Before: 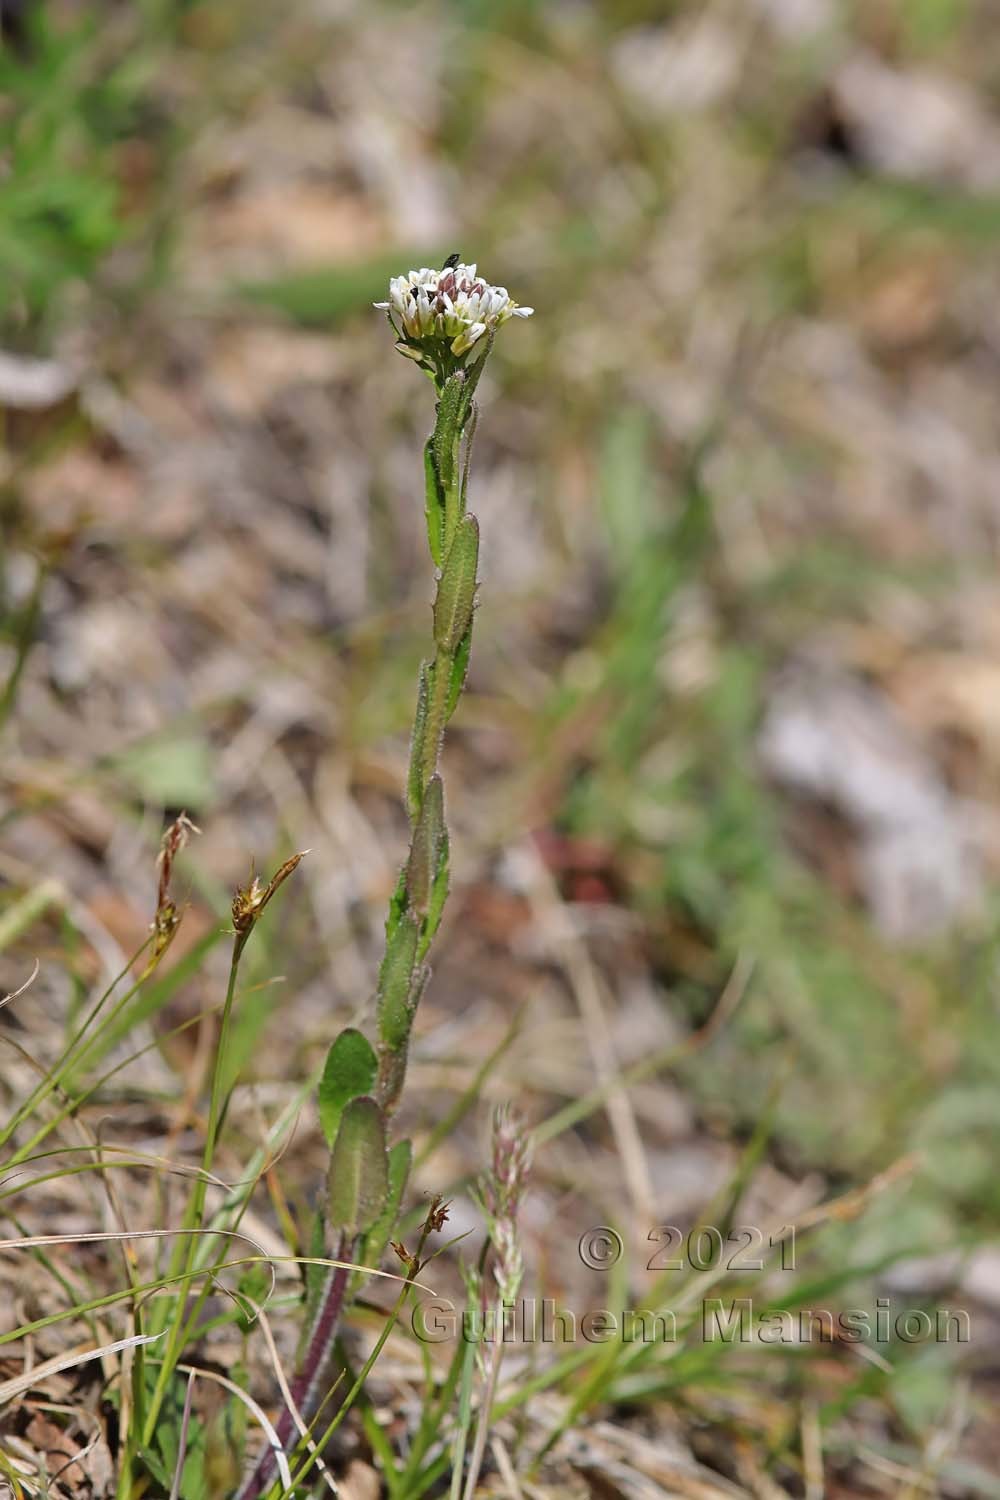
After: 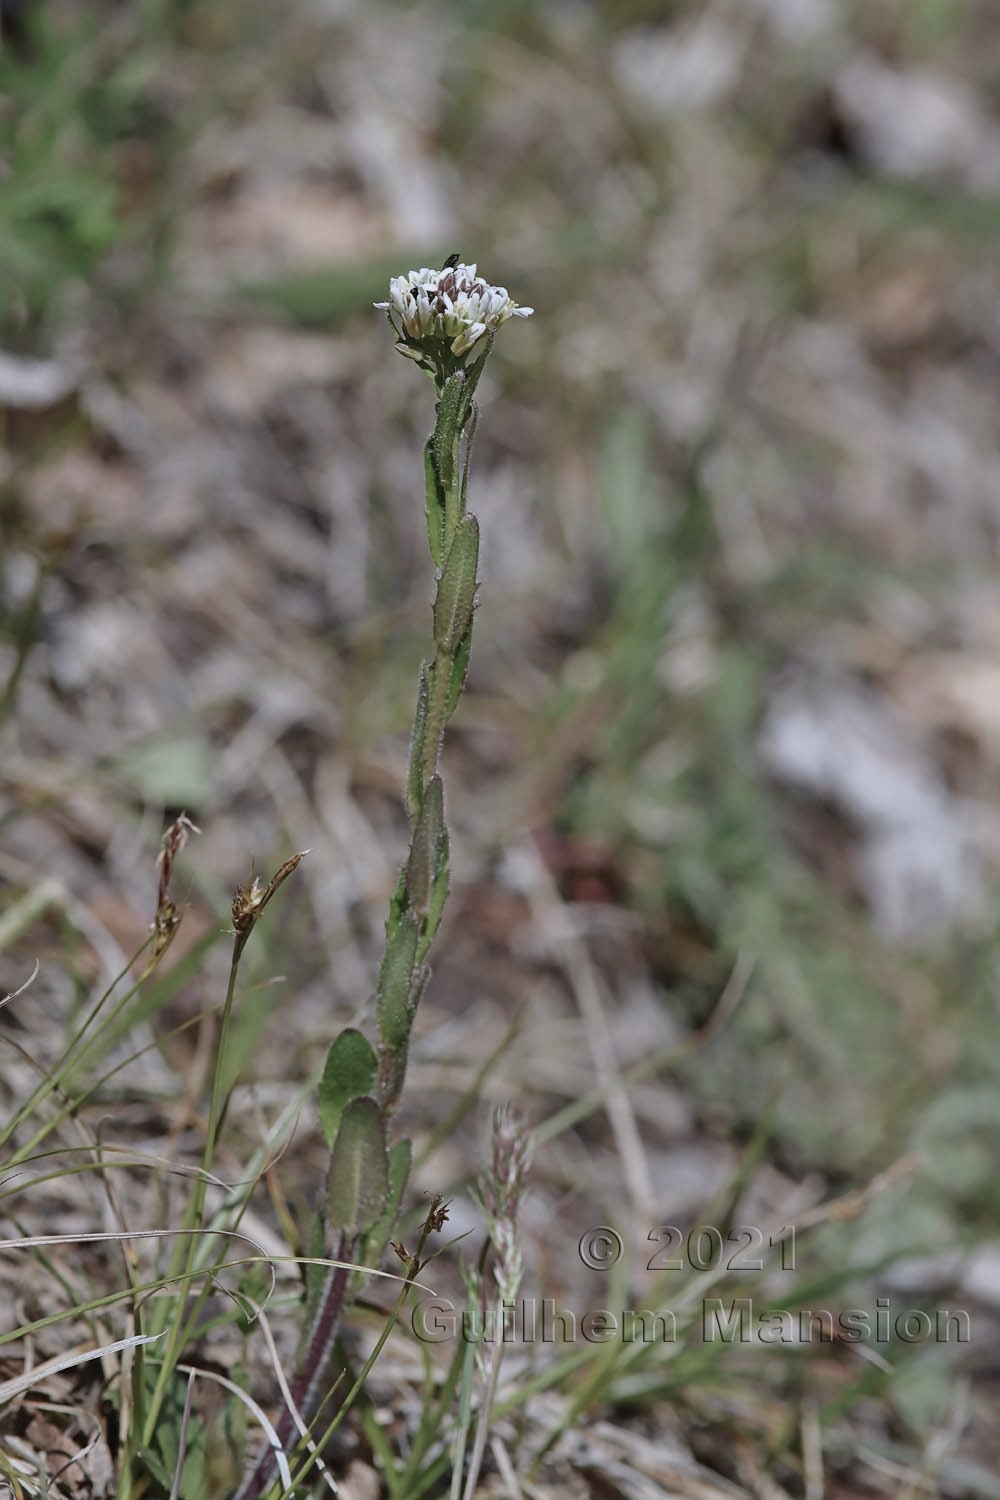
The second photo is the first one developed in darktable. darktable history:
color correction: highlights a* -0.833, highlights b* -9.37
contrast brightness saturation: contrast 0.101, saturation -0.366
tone equalizer: -8 EV 0.254 EV, -7 EV 0.434 EV, -6 EV 0.379 EV, -5 EV 0.255 EV, -3 EV -0.264 EV, -2 EV -0.421 EV, -1 EV -0.438 EV, +0 EV -0.278 EV
